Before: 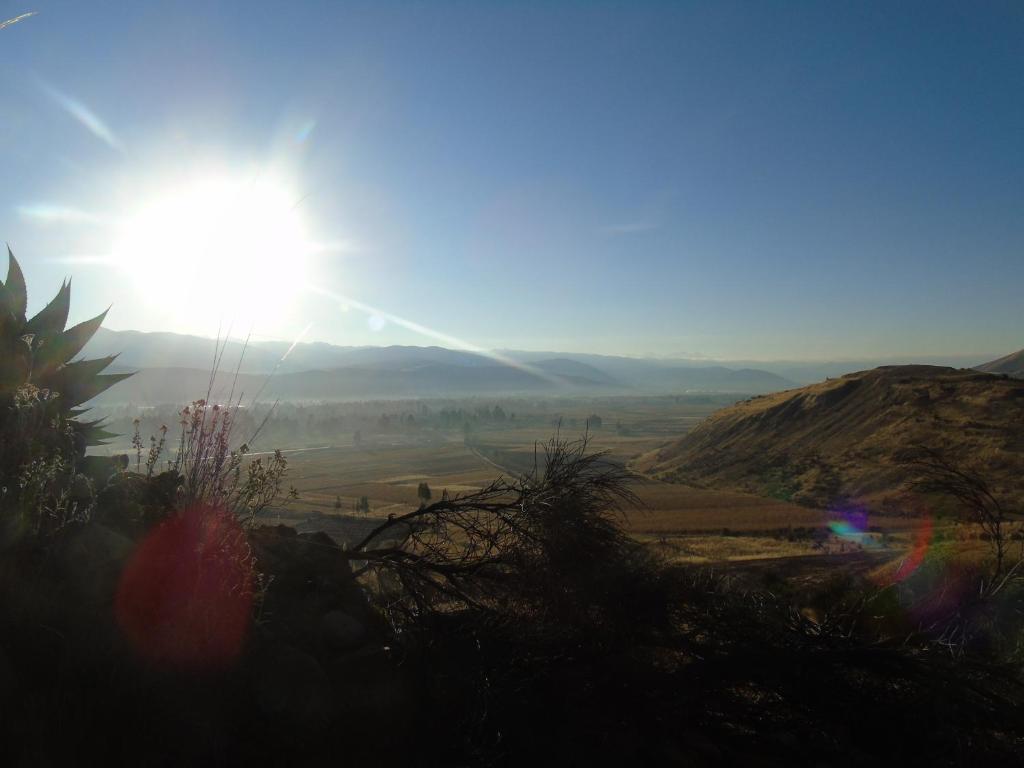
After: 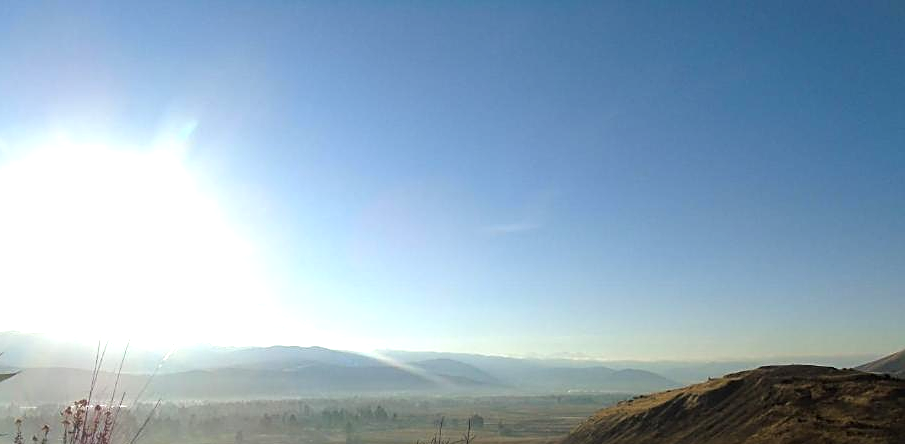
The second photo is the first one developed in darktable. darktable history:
sharpen: amount 0.578
tone equalizer: -8 EV -0.712 EV, -7 EV -0.711 EV, -6 EV -0.624 EV, -5 EV -0.368 EV, -3 EV 0.396 EV, -2 EV 0.6 EV, -1 EV 0.694 EV, +0 EV 0.74 EV
crop and rotate: left 11.562%, bottom 42.13%
